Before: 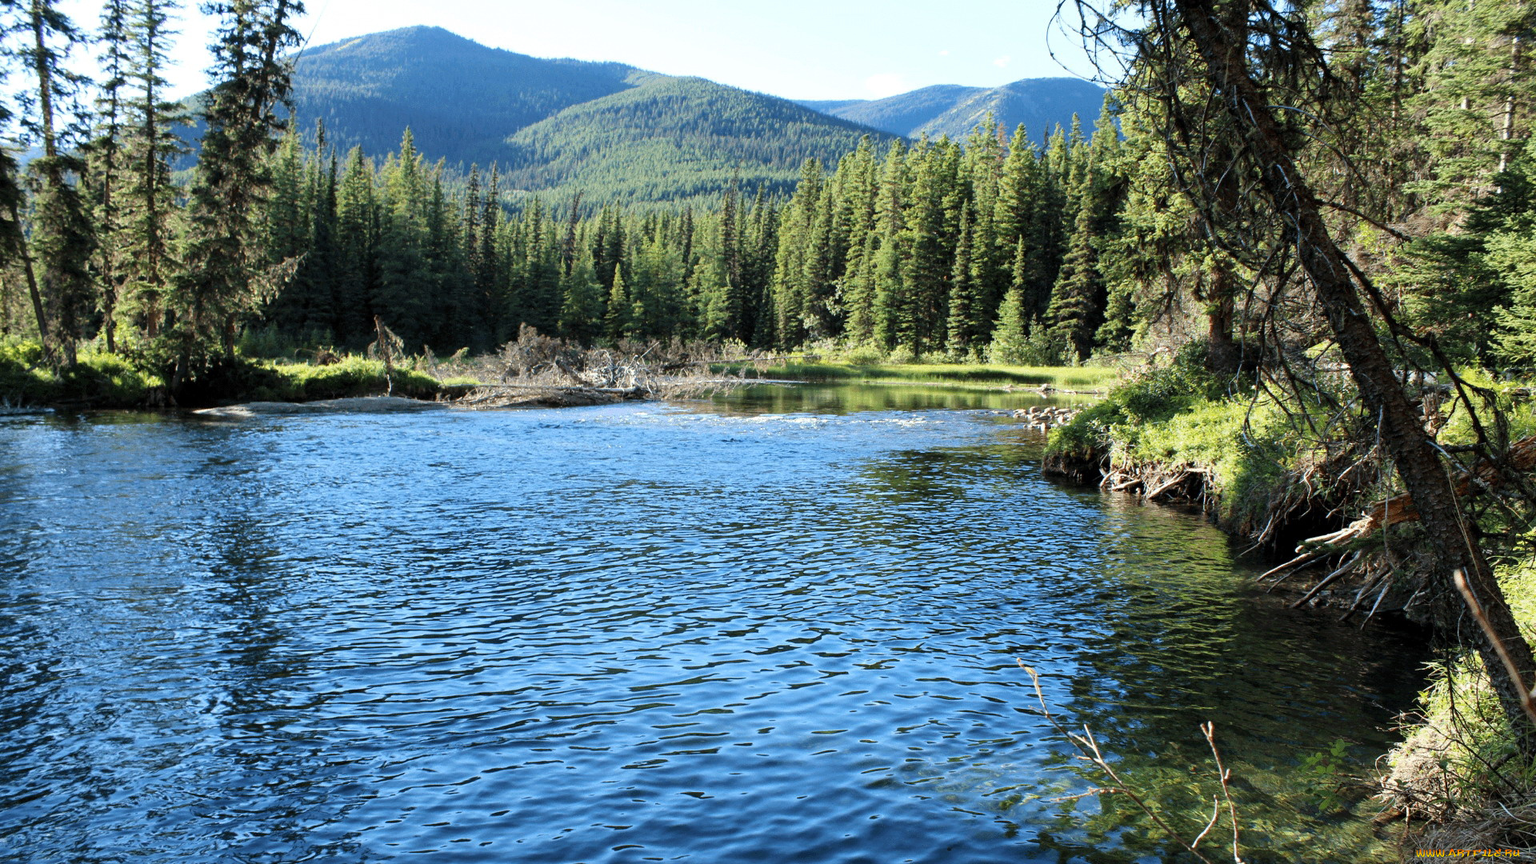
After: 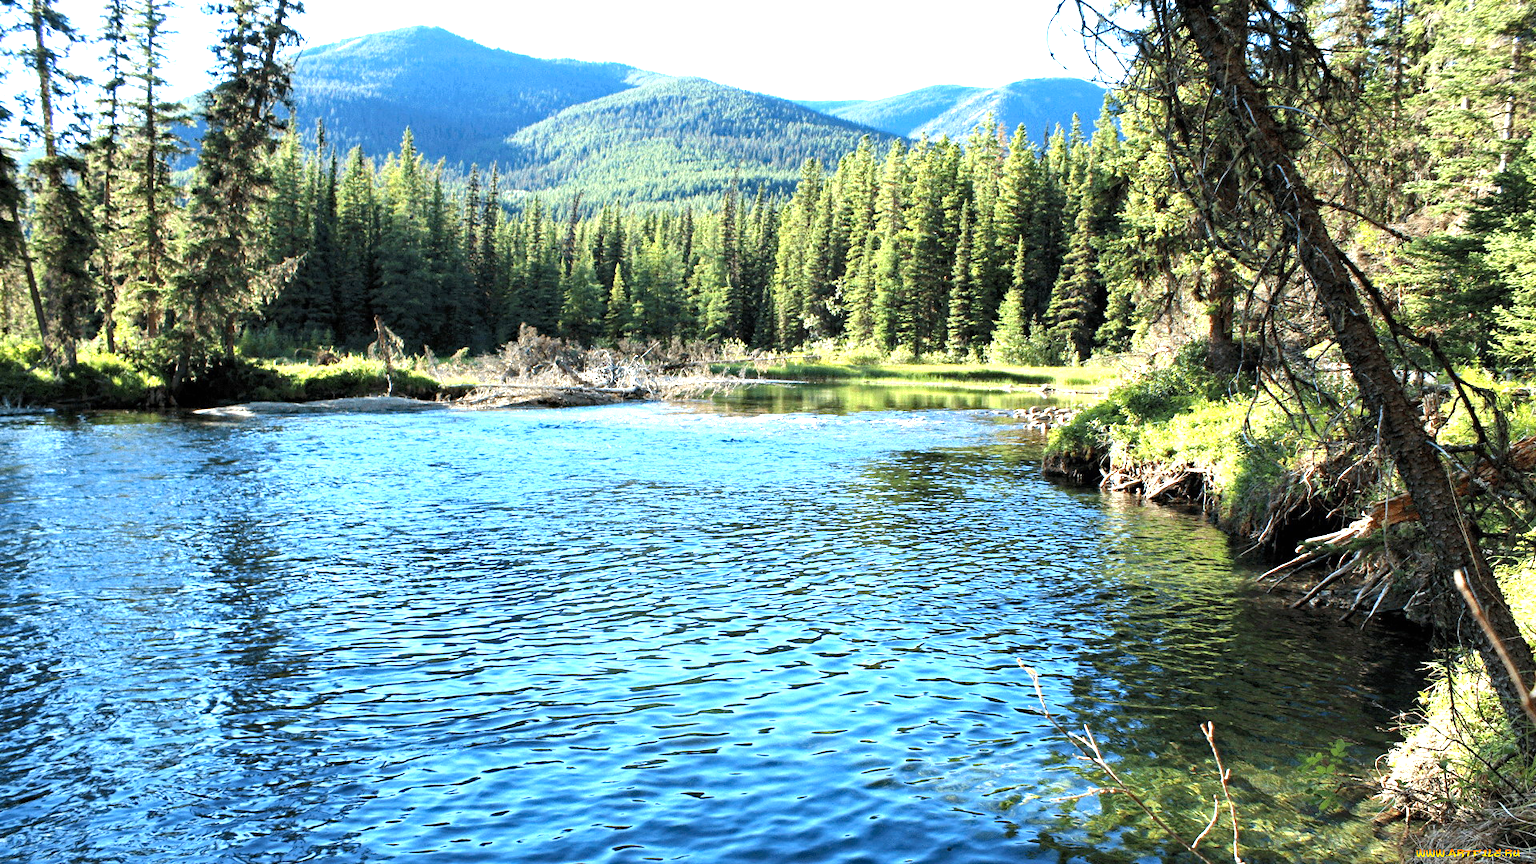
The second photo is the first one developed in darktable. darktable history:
tone equalizer: -8 EV -0.587 EV, edges refinement/feathering 500, mask exposure compensation -1.57 EV, preserve details no
haze removal: compatibility mode true, adaptive false
levels: black 0.071%
exposure: black level correction 0, exposure 1.102 EV, compensate exposure bias true, compensate highlight preservation false
